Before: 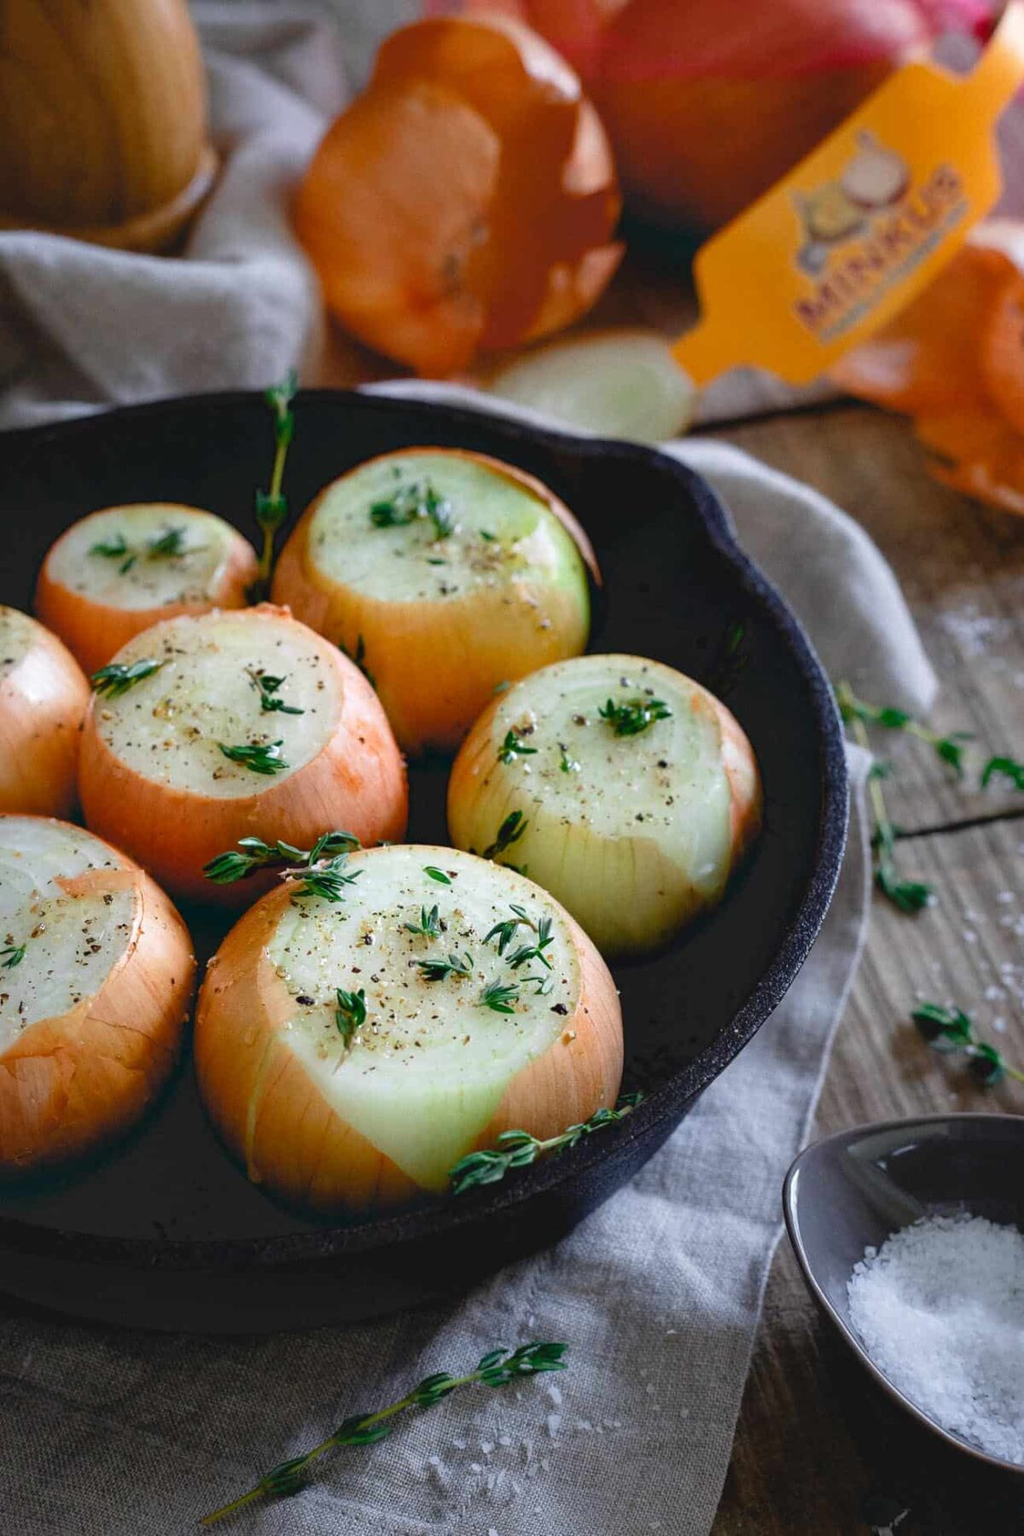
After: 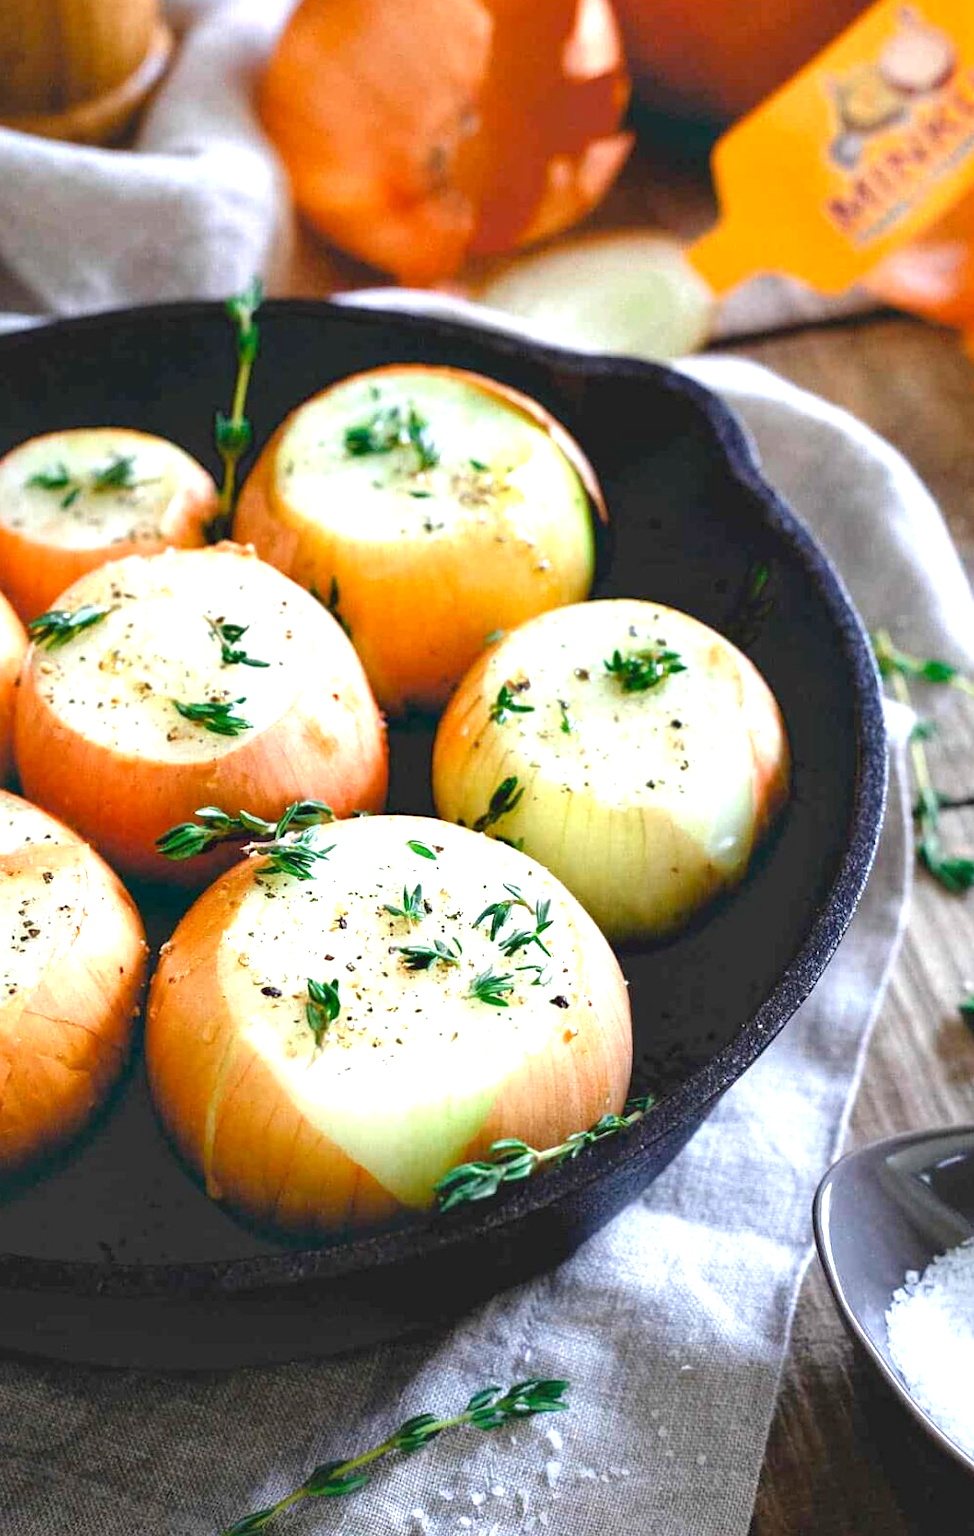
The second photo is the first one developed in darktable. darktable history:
crop: left 6.446%, top 8.188%, right 9.538%, bottom 3.548%
exposure: black level correction 0.001, exposure 1.3 EV, compensate highlight preservation false
